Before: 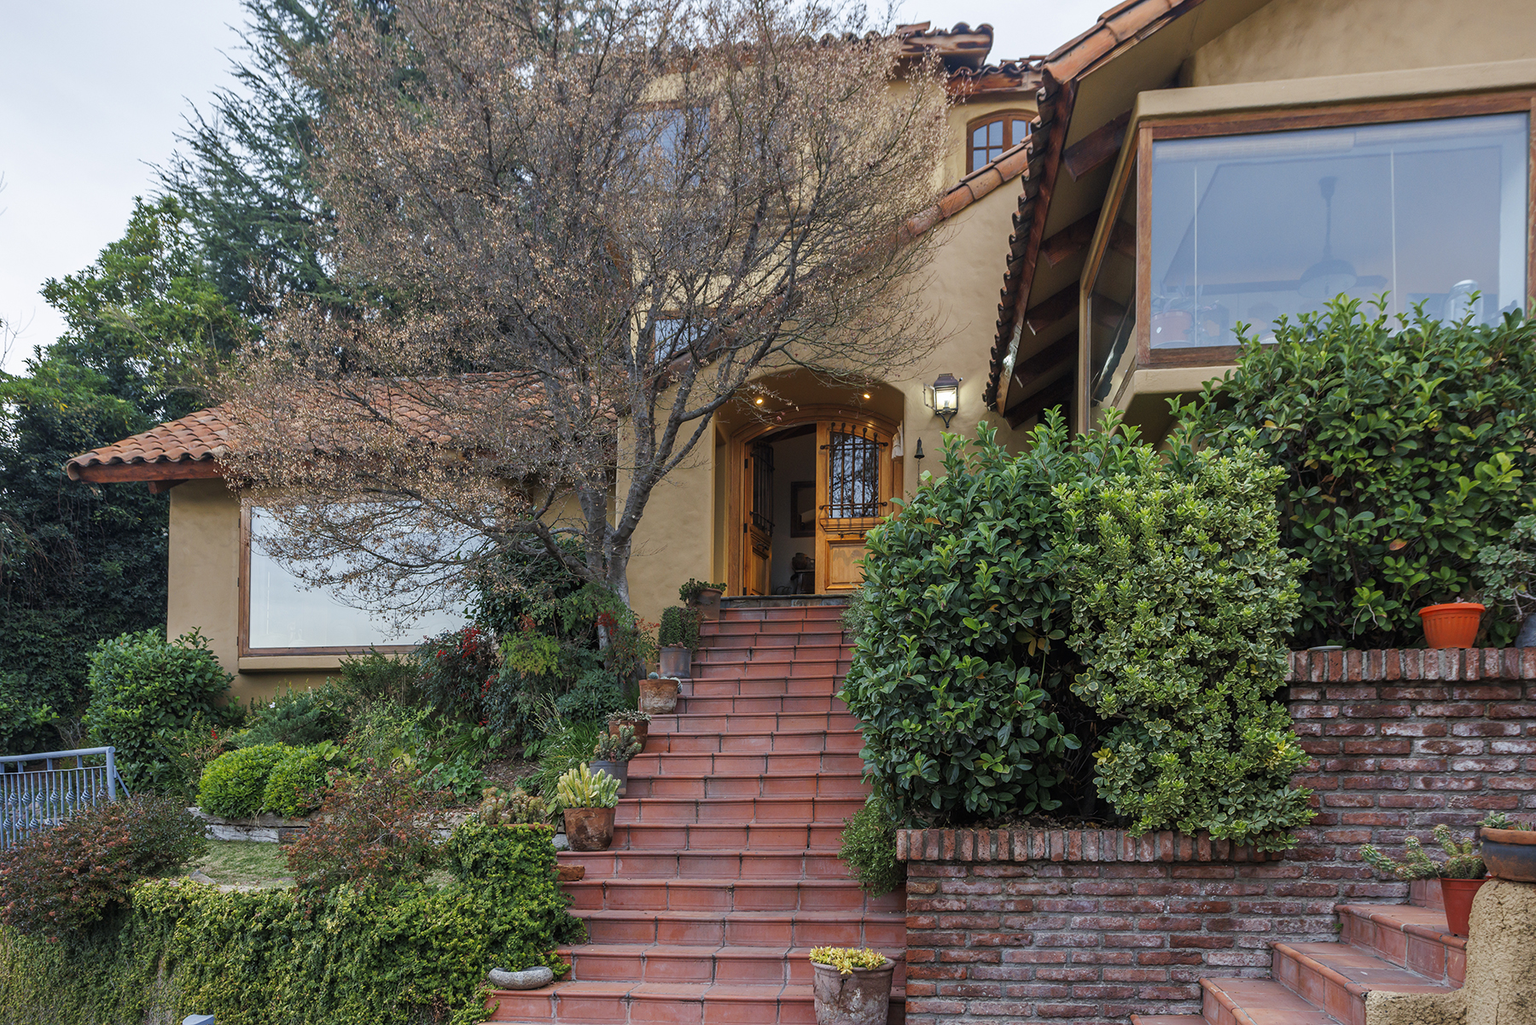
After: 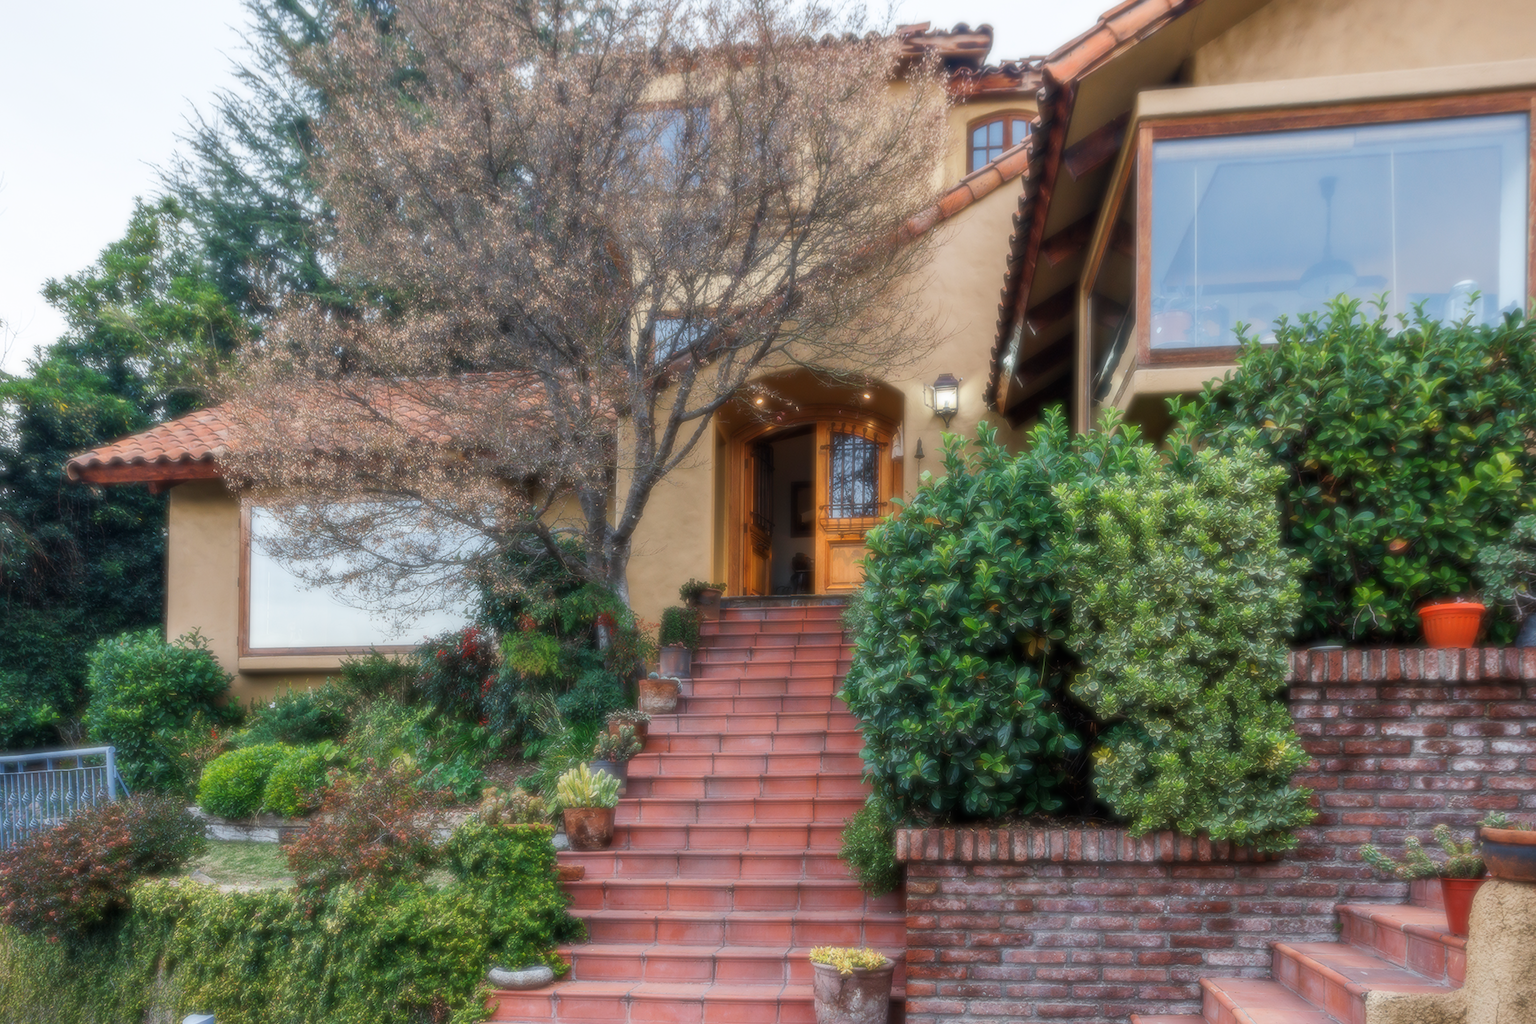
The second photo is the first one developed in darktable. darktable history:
soften: size 8.67%, mix 49%
shadows and highlights: radius 331.84, shadows 53.55, highlights -100, compress 94.63%, highlights color adjustment 73.23%, soften with gaussian
exposure: compensate highlight preservation false
contrast brightness saturation: contrast 0.15, brightness 0.05
